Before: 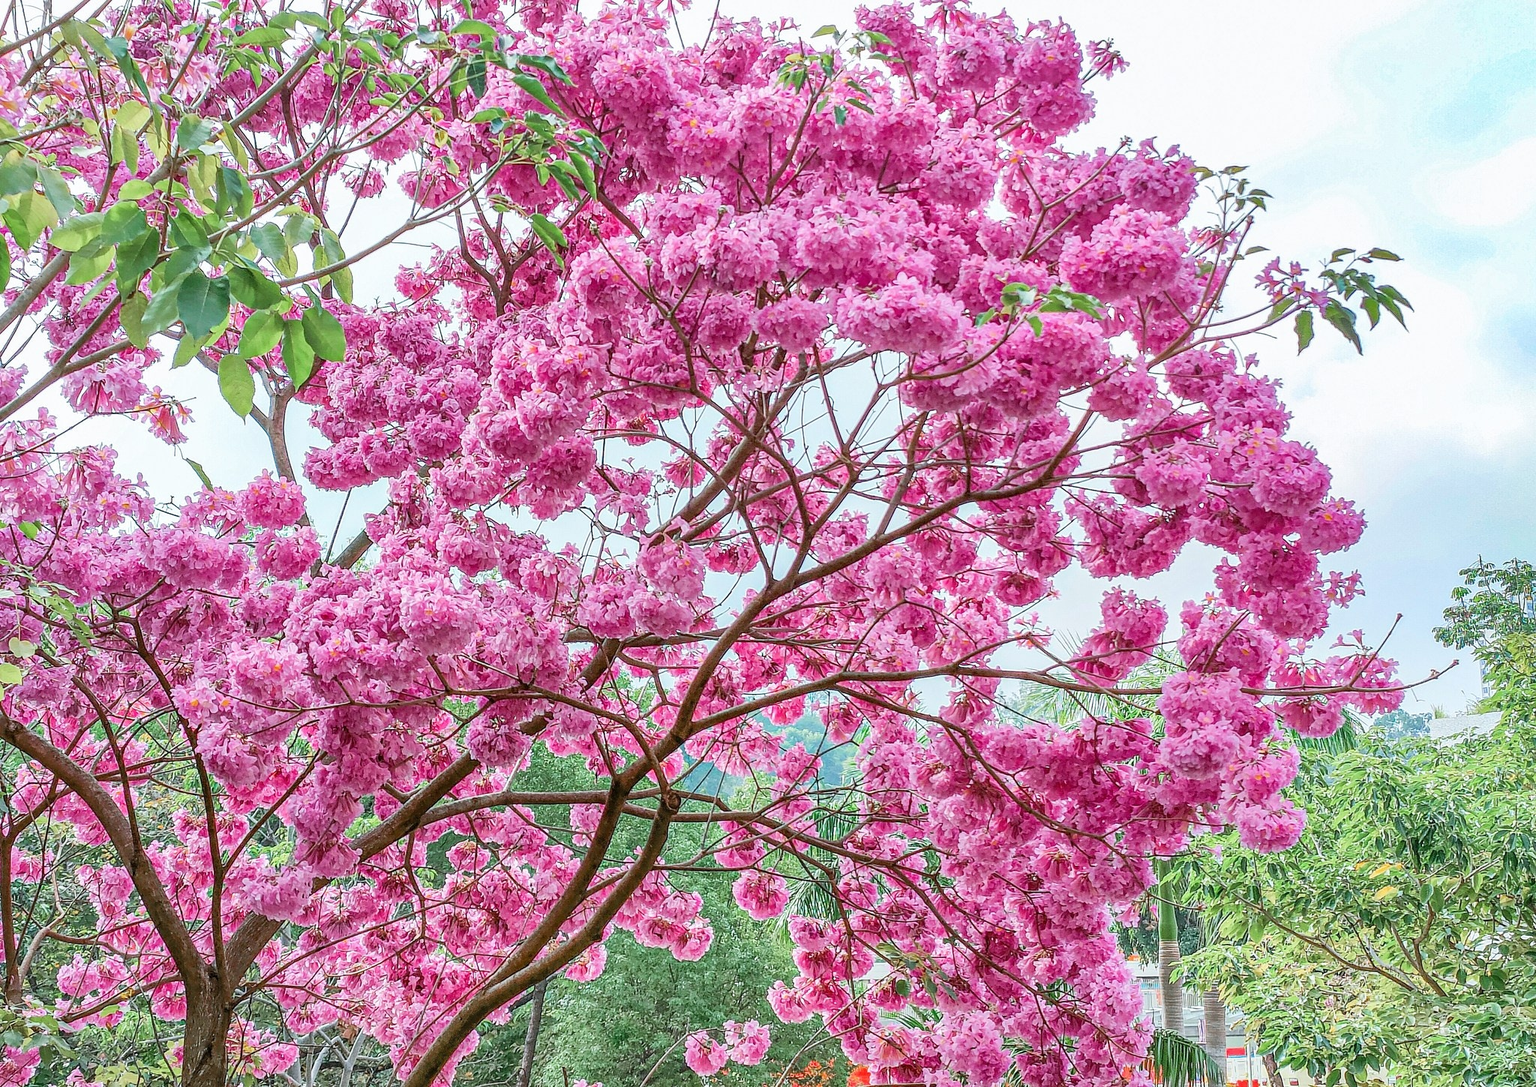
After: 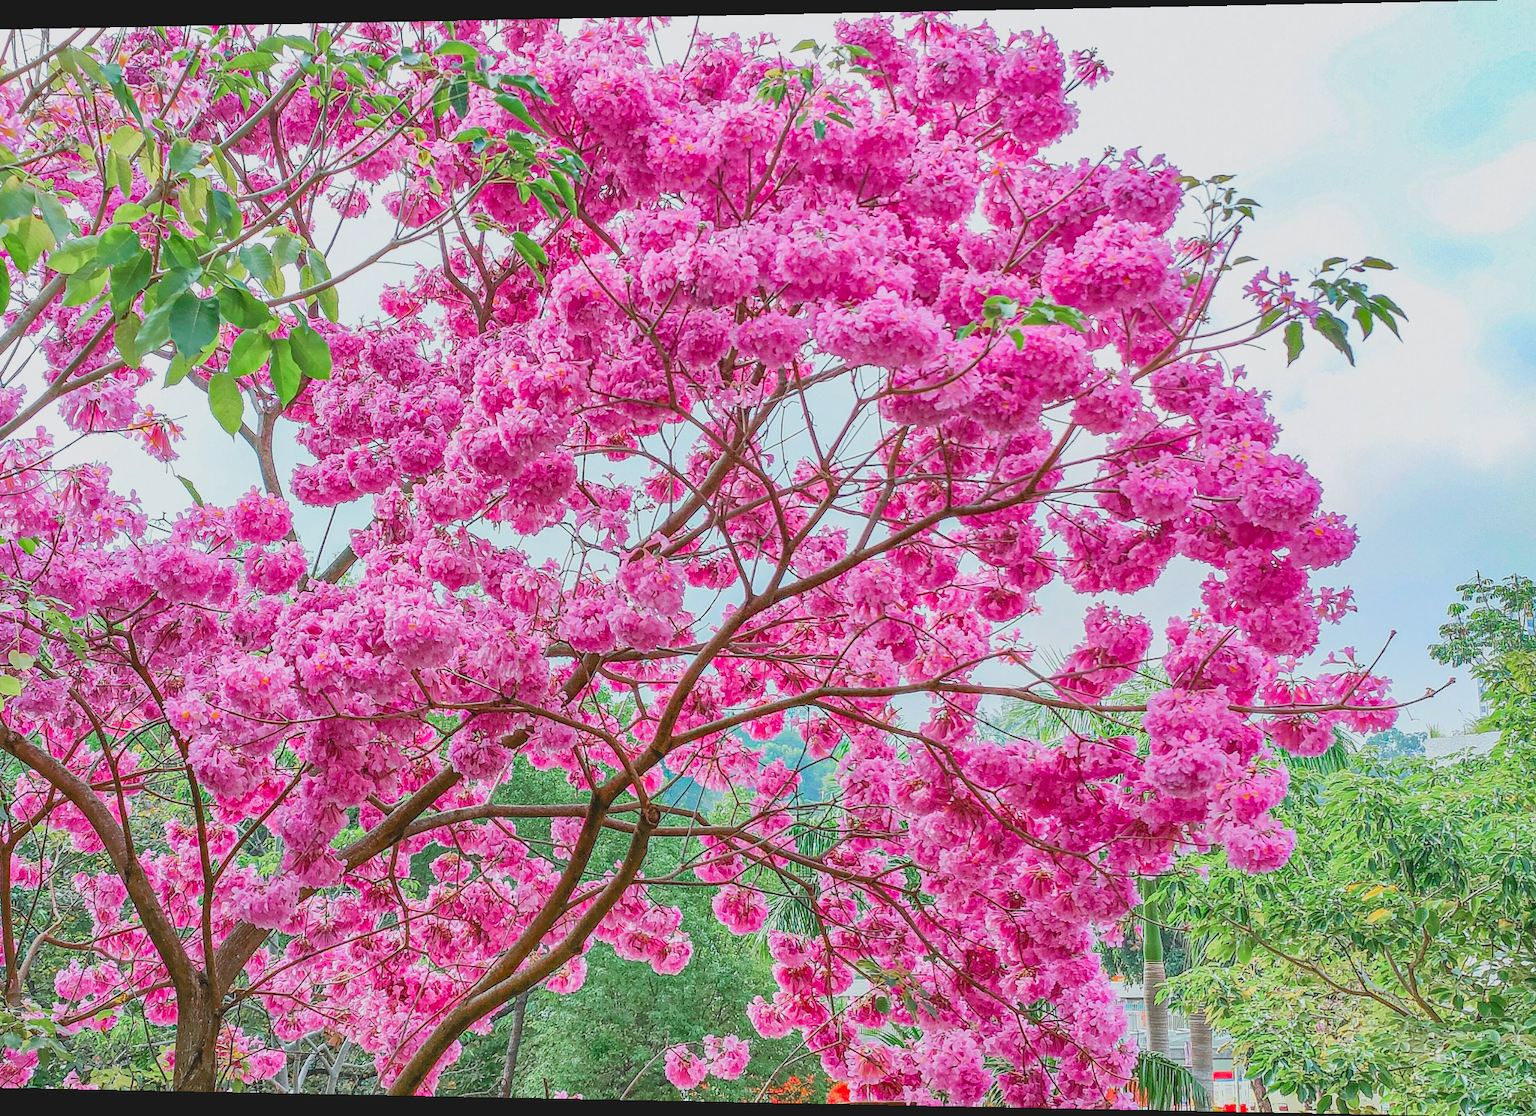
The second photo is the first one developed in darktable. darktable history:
contrast brightness saturation: contrast -0.19, saturation 0.19
rotate and perspective: lens shift (horizontal) -0.055, automatic cropping off
